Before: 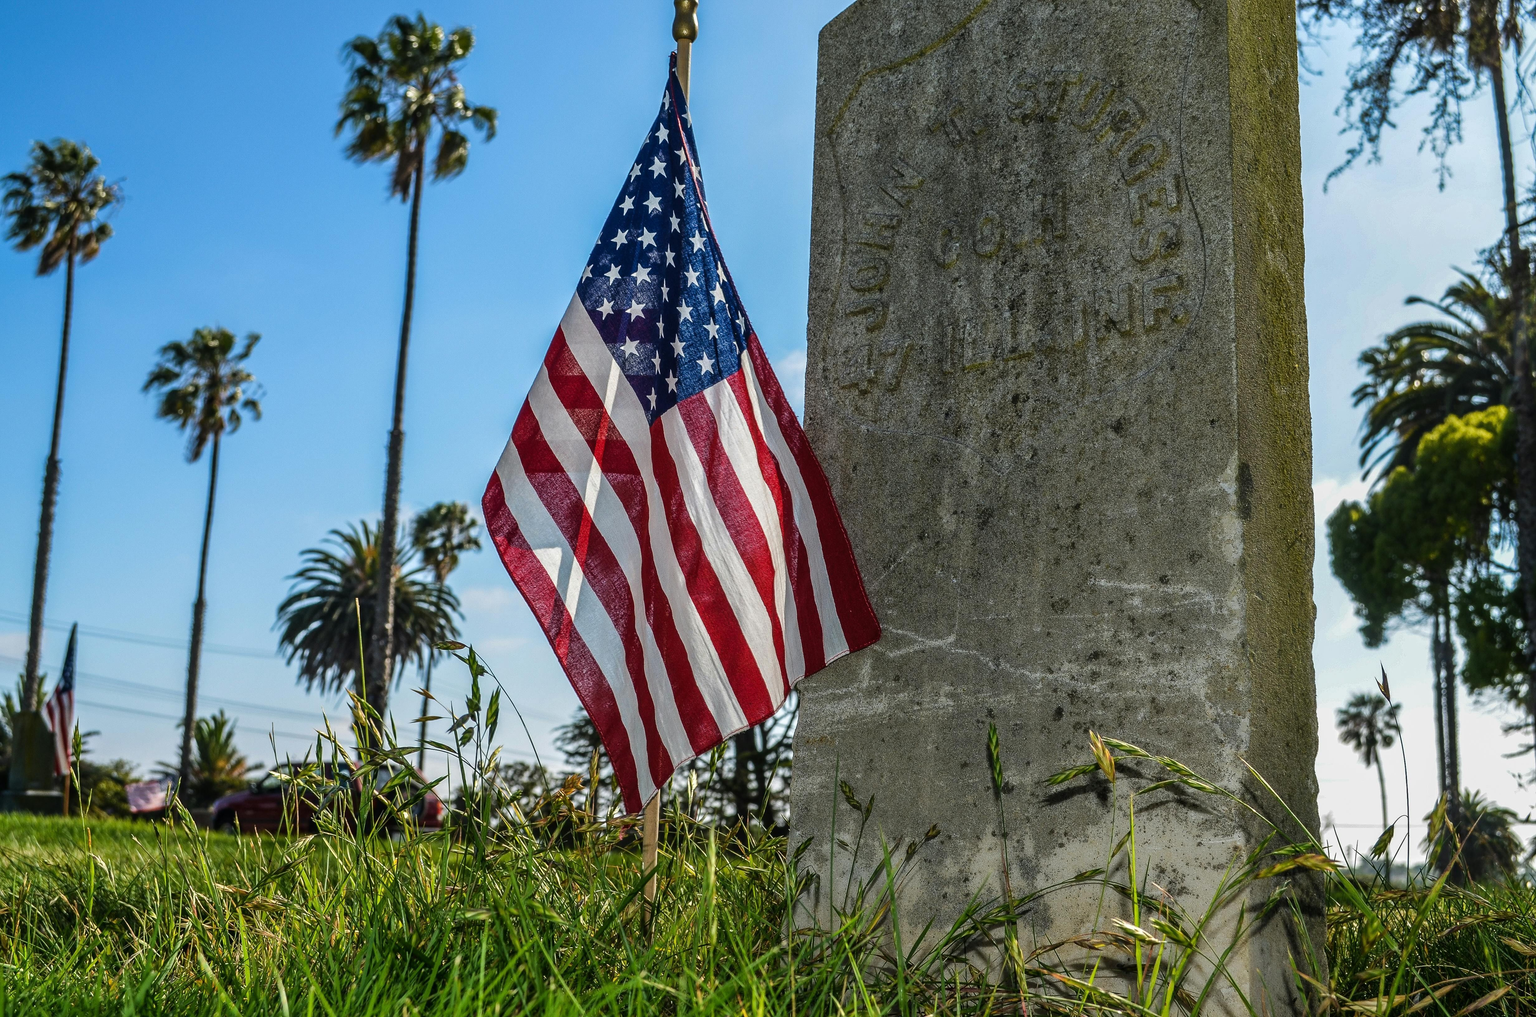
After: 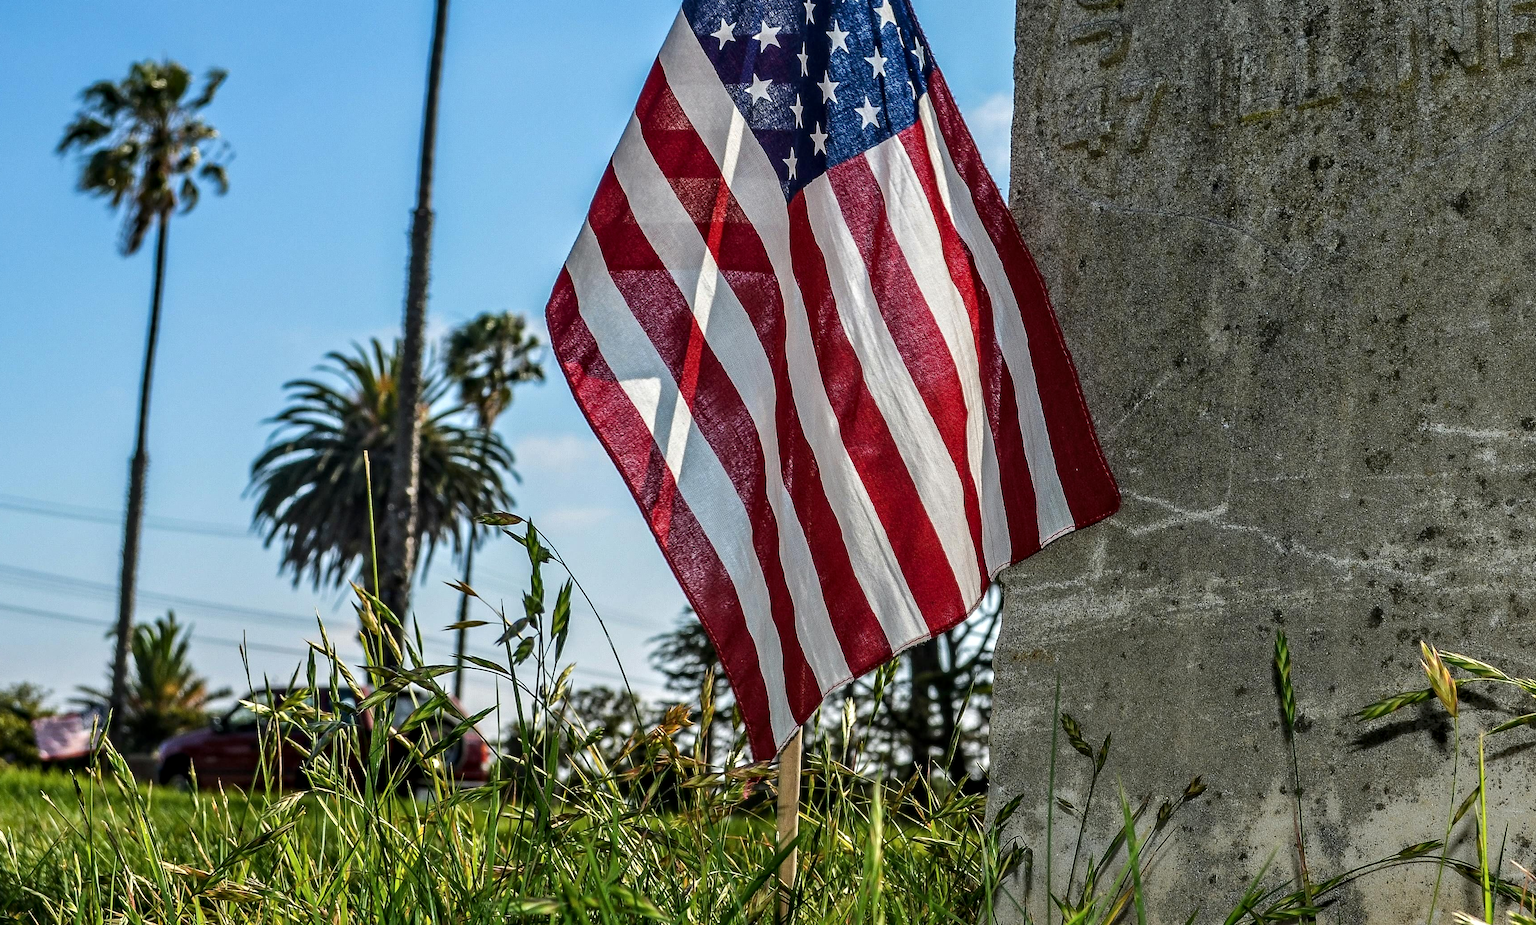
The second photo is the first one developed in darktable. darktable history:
crop: left 6.718%, top 28.081%, right 23.839%, bottom 8.671%
contrast equalizer: octaves 7, y [[0.511, 0.558, 0.631, 0.632, 0.559, 0.512], [0.5 ×6], [0.507, 0.559, 0.627, 0.644, 0.647, 0.647], [0 ×6], [0 ×6]], mix 0.317
